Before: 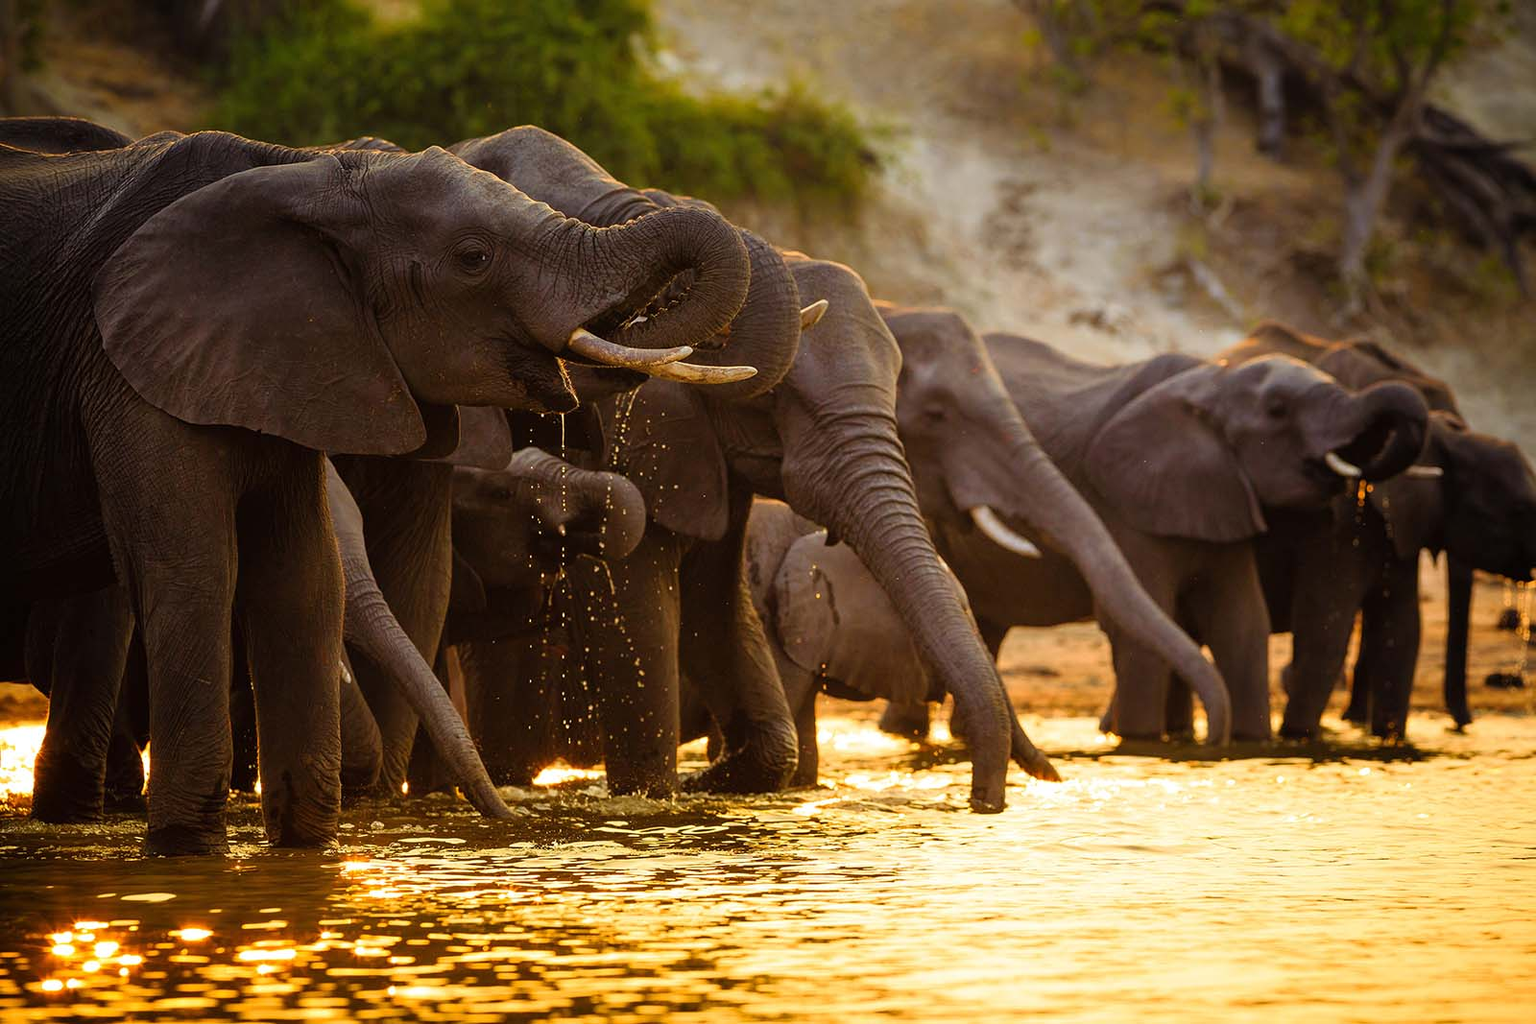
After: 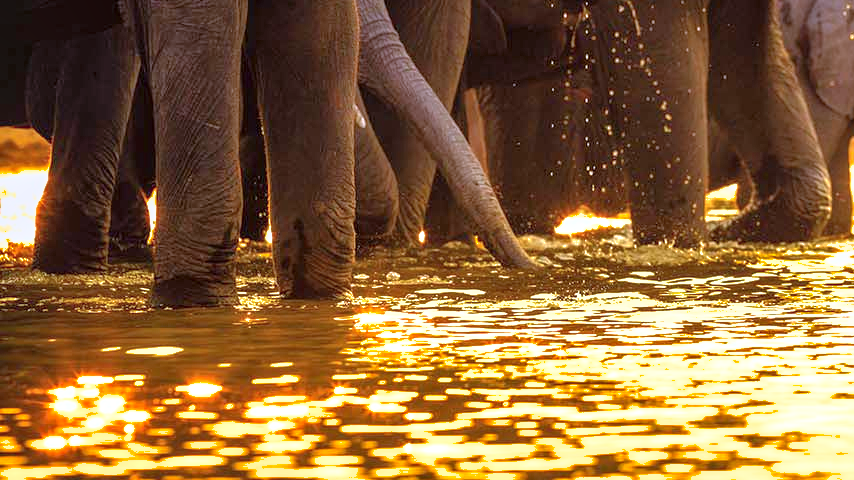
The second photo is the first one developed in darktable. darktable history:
crop and rotate: top 54.778%, right 46.61%, bottom 0.159%
local contrast: on, module defaults
exposure: black level correction 0, exposure 1.2 EV, compensate highlight preservation false
shadows and highlights: on, module defaults
graduated density: hue 238.83°, saturation 50%
white balance: red 0.983, blue 1.036
